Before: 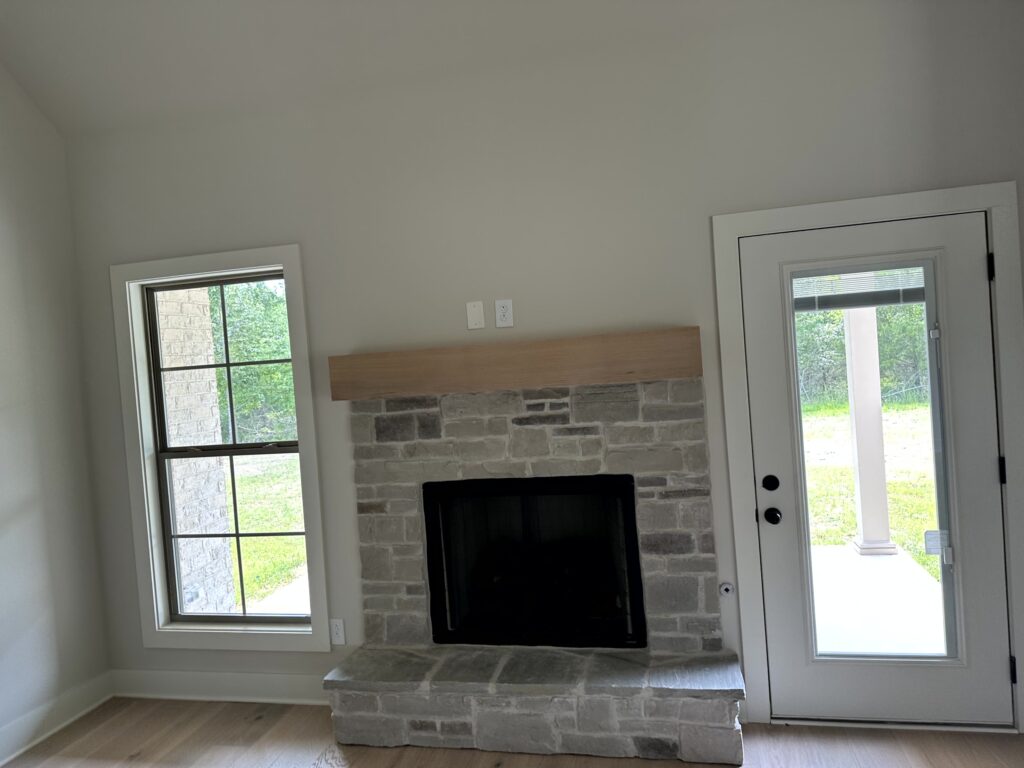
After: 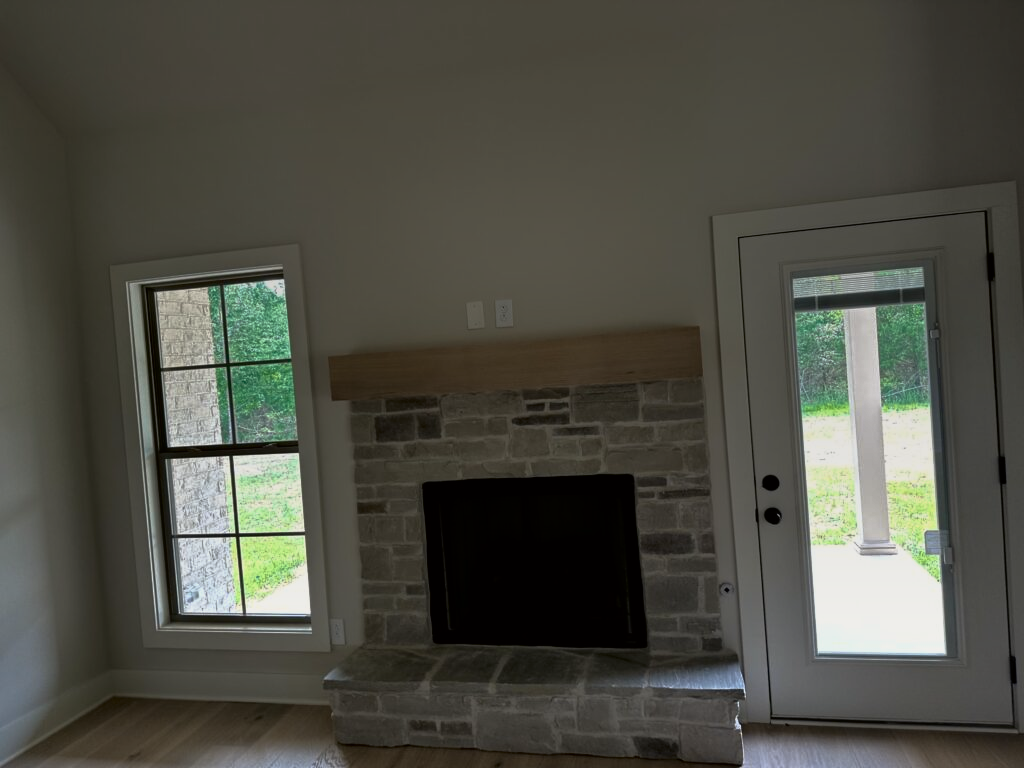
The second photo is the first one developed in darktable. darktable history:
graduated density: on, module defaults
base curve: curves: ch0 [(0, 0) (0.564, 0.291) (0.802, 0.731) (1, 1)]
tone curve: curves: ch0 [(0, 0) (0.068, 0.031) (0.175, 0.139) (0.32, 0.345) (0.495, 0.544) (0.748, 0.762) (0.993, 0.954)]; ch1 [(0, 0) (0.294, 0.184) (0.34, 0.303) (0.371, 0.344) (0.441, 0.408) (0.477, 0.474) (0.499, 0.5) (0.529, 0.523) (0.677, 0.762) (1, 1)]; ch2 [(0, 0) (0.431, 0.419) (0.495, 0.502) (0.524, 0.534) (0.557, 0.56) (0.634, 0.654) (0.728, 0.722) (1, 1)], color space Lab, independent channels, preserve colors none
